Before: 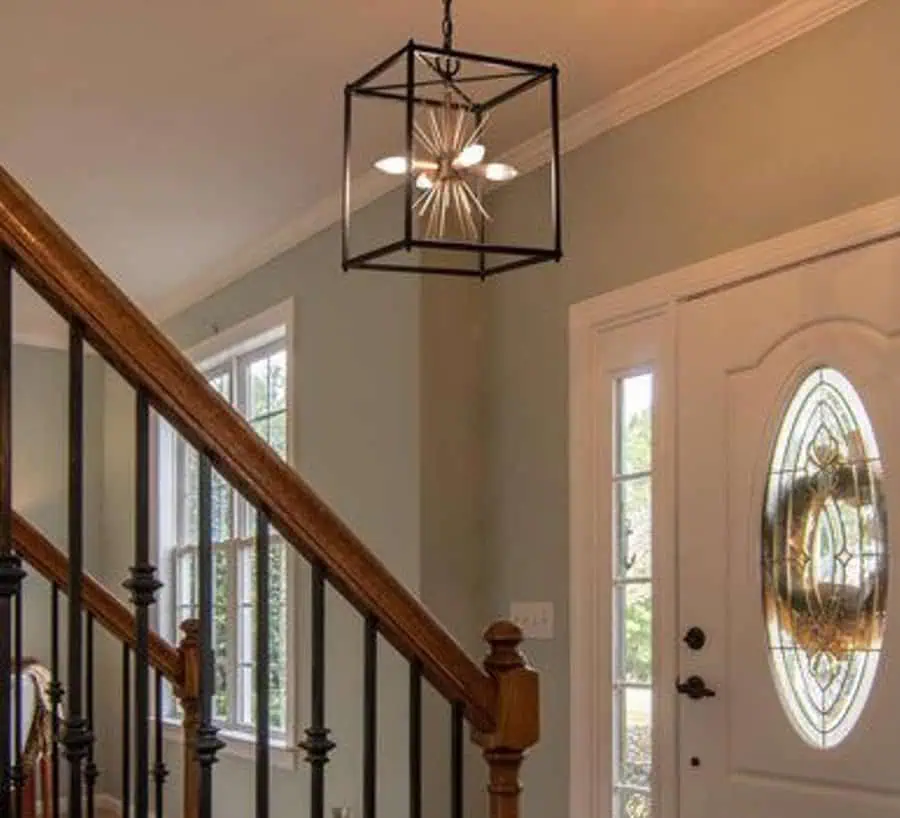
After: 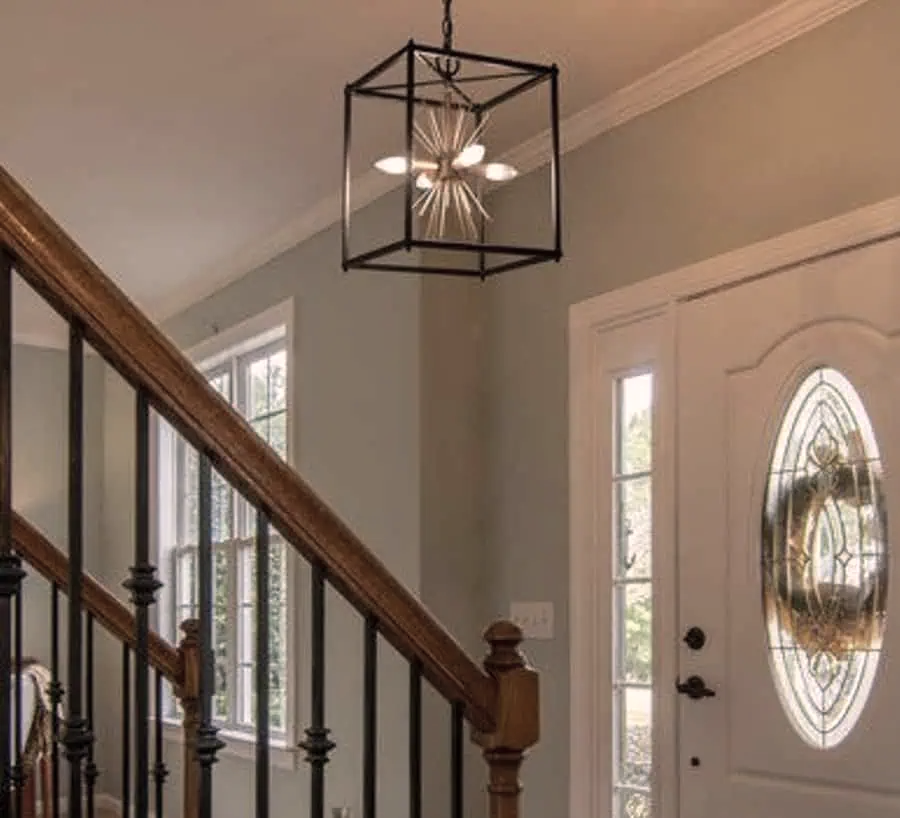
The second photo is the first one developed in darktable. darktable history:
color correction: highlights a* 5.56, highlights b* 5.26, saturation 0.653
